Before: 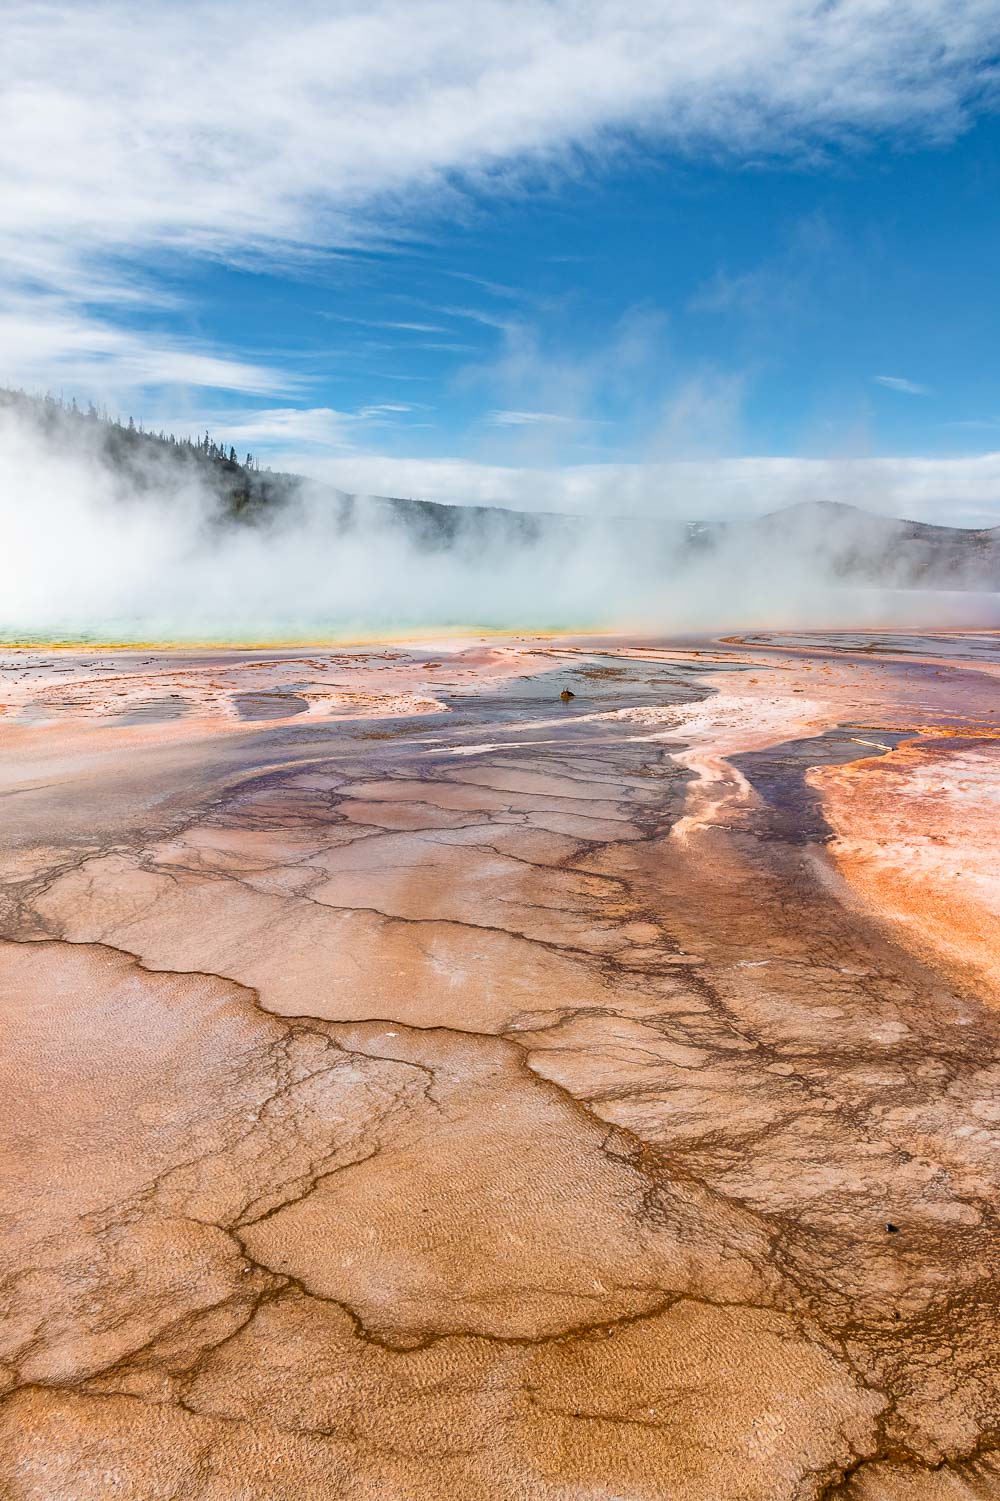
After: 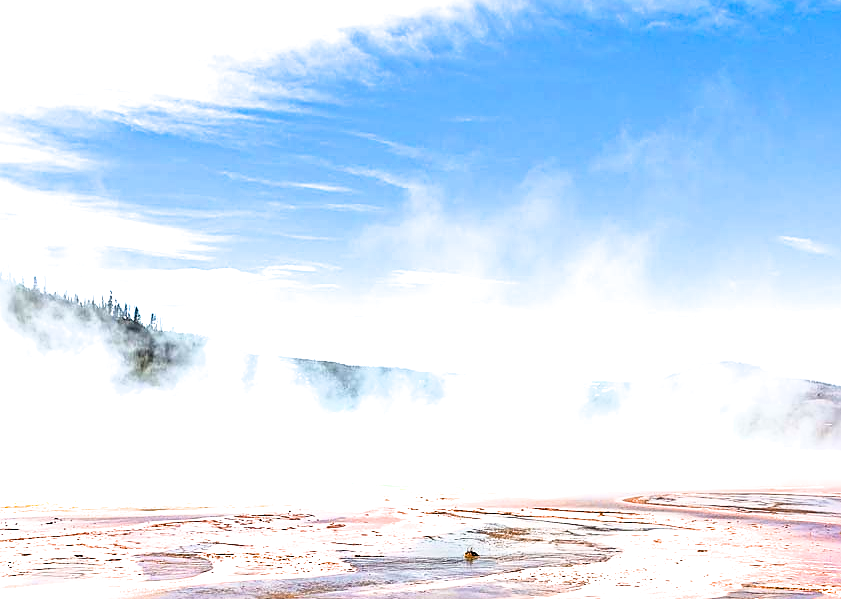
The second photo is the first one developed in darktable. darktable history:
crop and rotate: left 9.691%, top 9.38%, right 6.13%, bottom 50.707%
exposure: black level correction 0, exposure 1.452 EV, compensate highlight preservation false
filmic rgb: black relative exposure -11.97 EV, white relative exposure 2.82 EV, threshold 3.06 EV, target black luminance 0%, hardness 8.03, latitude 70.62%, contrast 1.14, highlights saturation mix 11.42%, shadows ↔ highlights balance -0.387%, enable highlight reconstruction true
sharpen: amount 0.486
